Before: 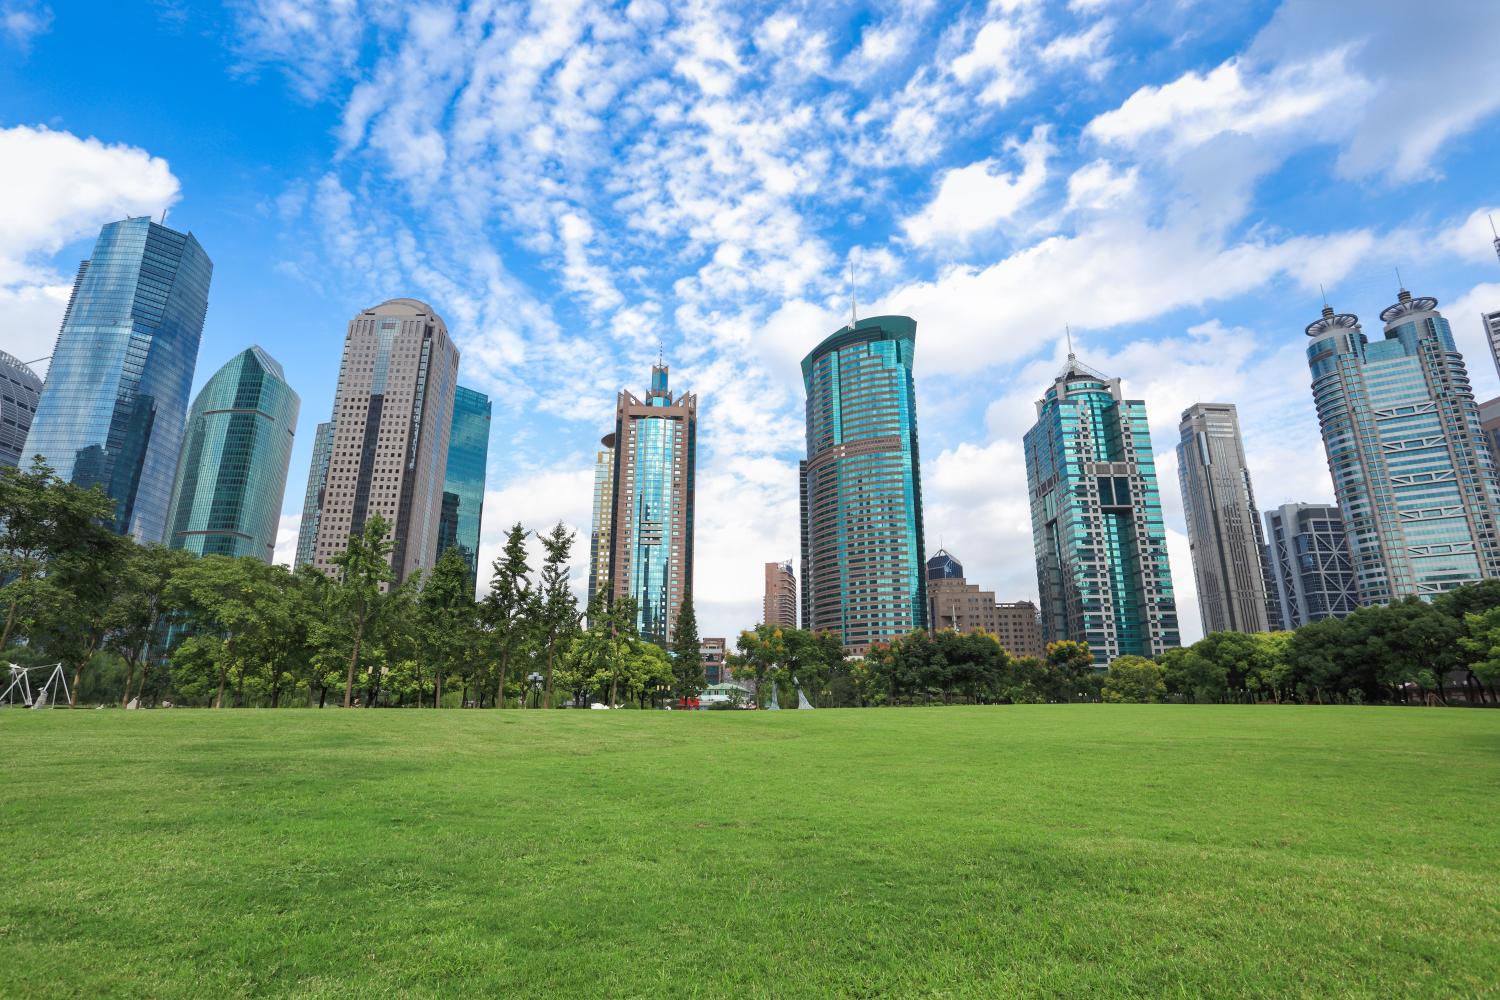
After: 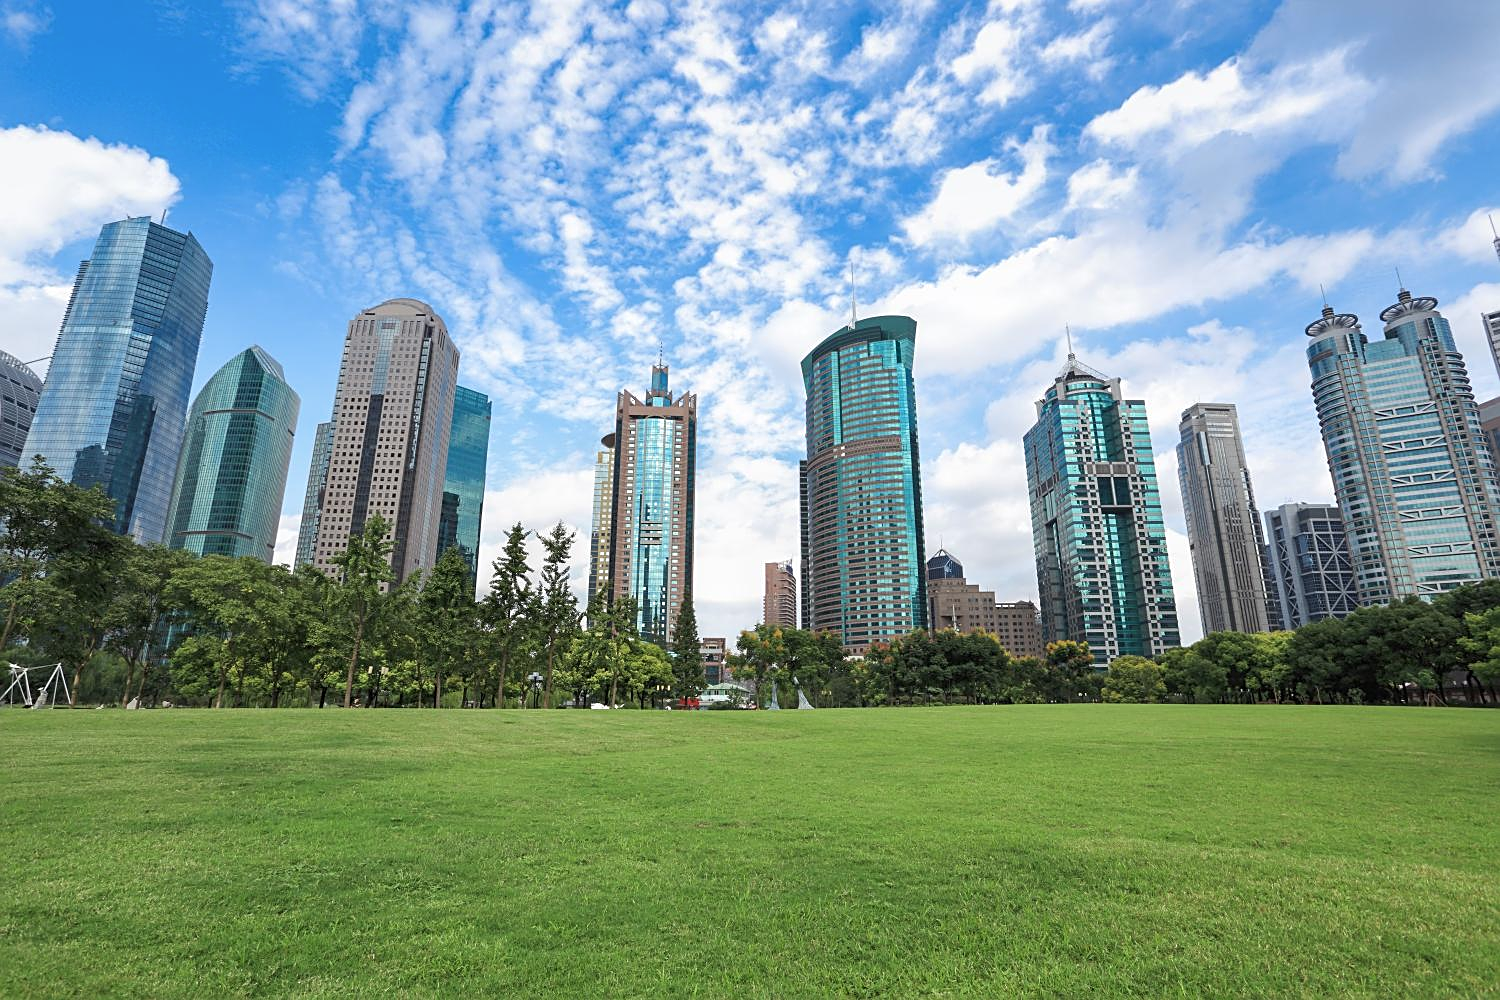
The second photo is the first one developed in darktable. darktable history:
contrast brightness saturation: saturation -0.069
sharpen: on, module defaults
